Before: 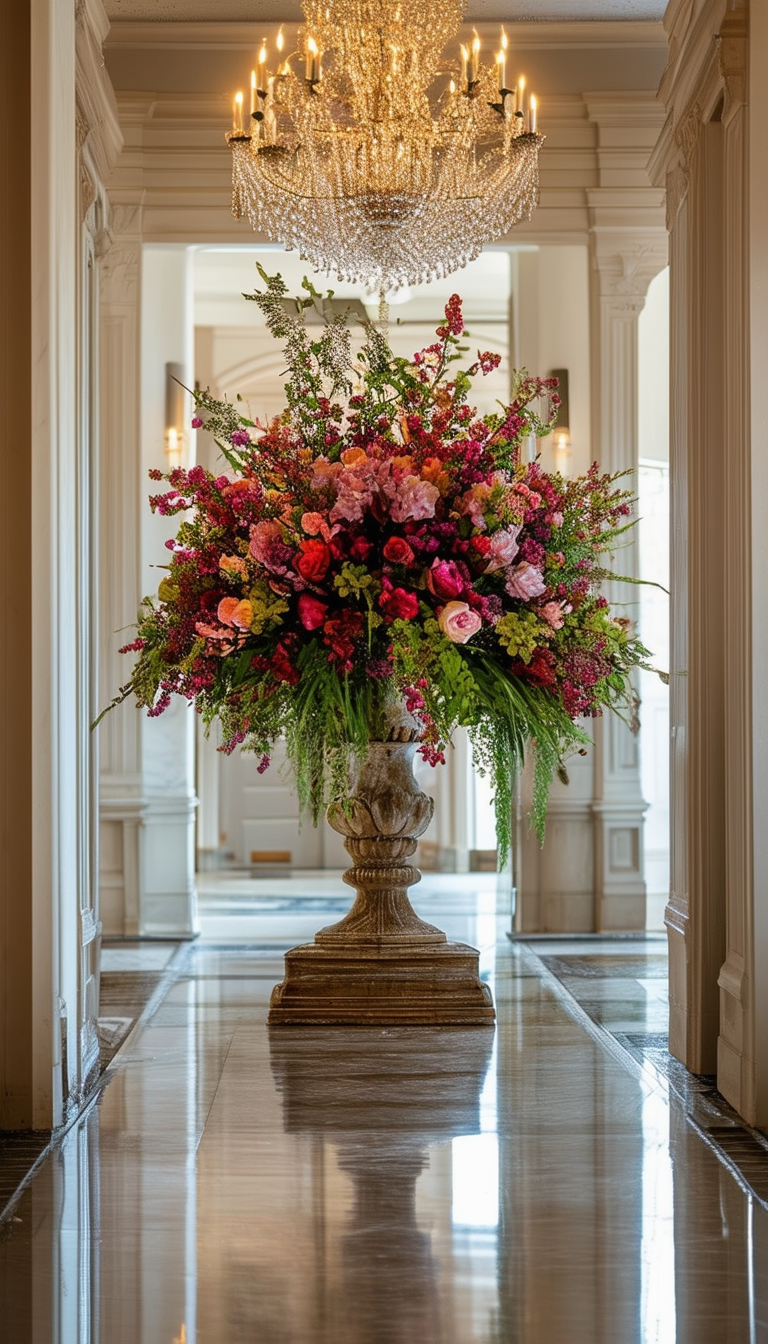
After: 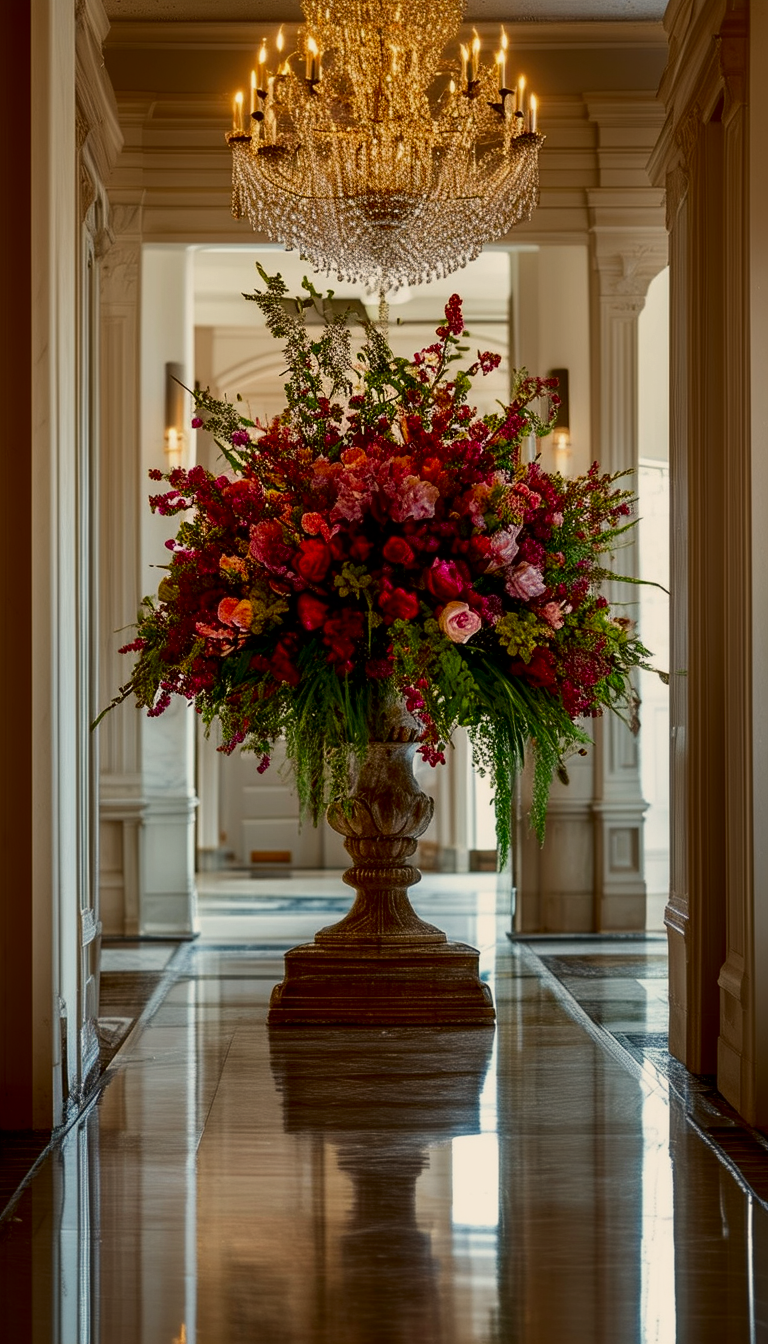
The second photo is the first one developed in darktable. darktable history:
white balance: red 1.045, blue 0.932
exposure: black level correction 0.006, exposure -0.226 EV, compensate highlight preservation false
contrast brightness saturation: contrast 0.13, brightness -0.24, saturation 0.14
